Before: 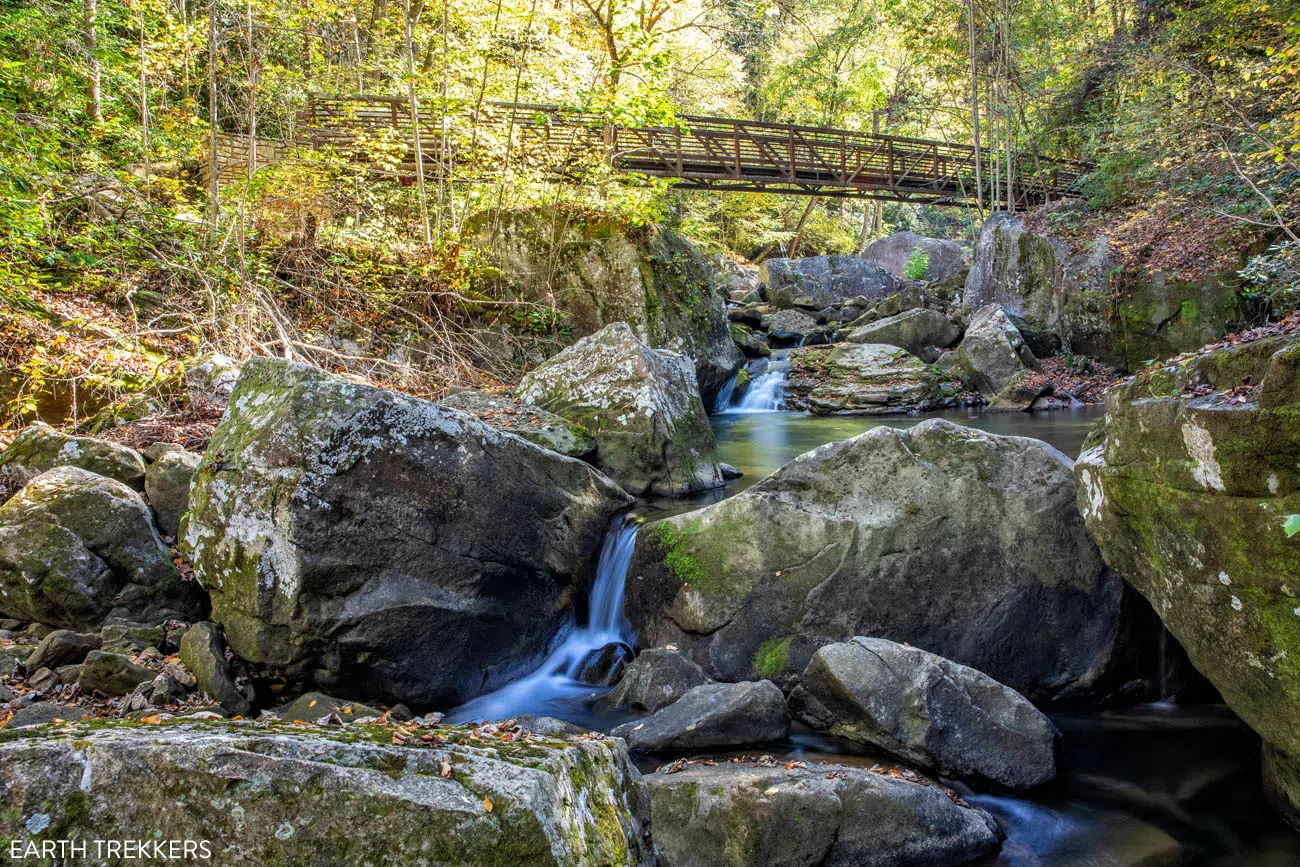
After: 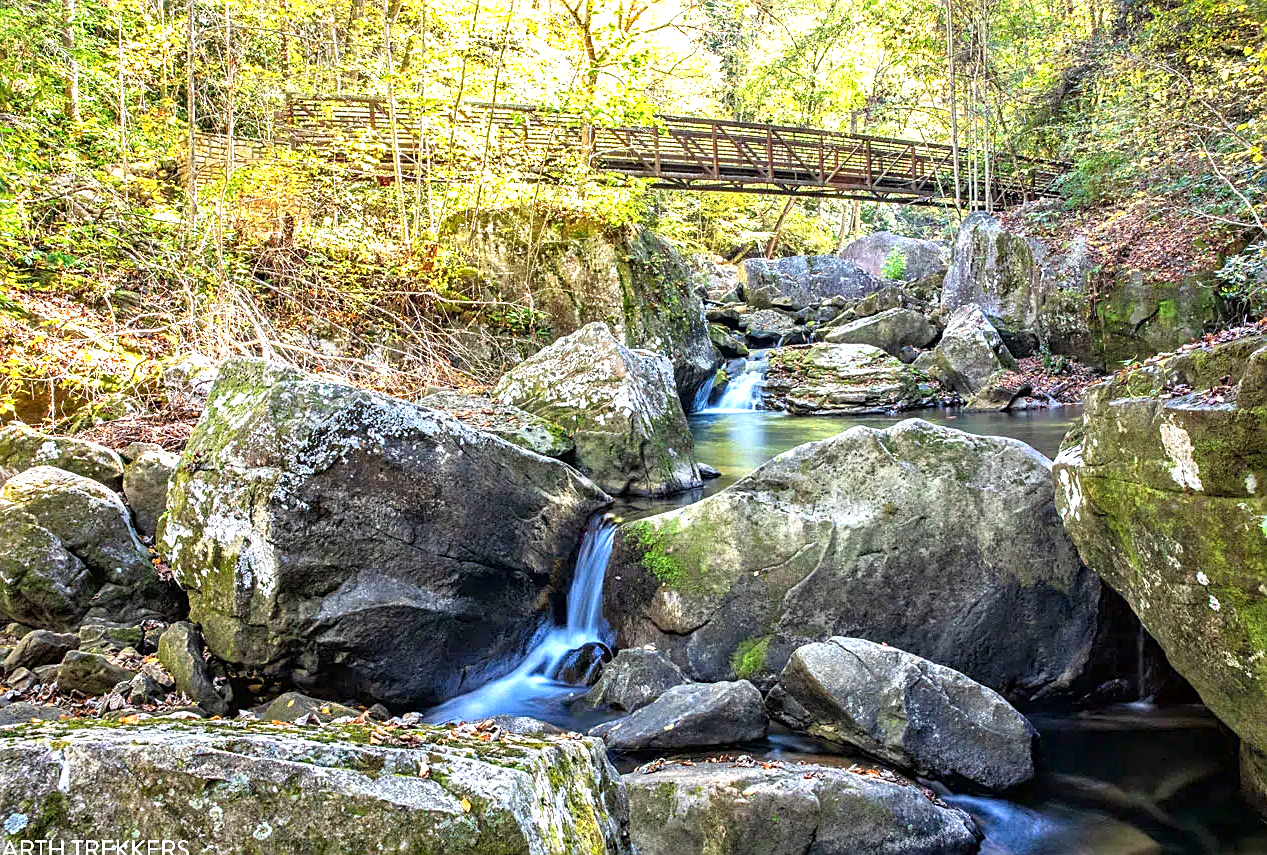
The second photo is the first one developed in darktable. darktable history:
crop and rotate: left 1.759%, right 0.766%, bottom 1.345%
sharpen: on, module defaults
exposure: exposure 1.089 EV, compensate exposure bias true, compensate highlight preservation false
